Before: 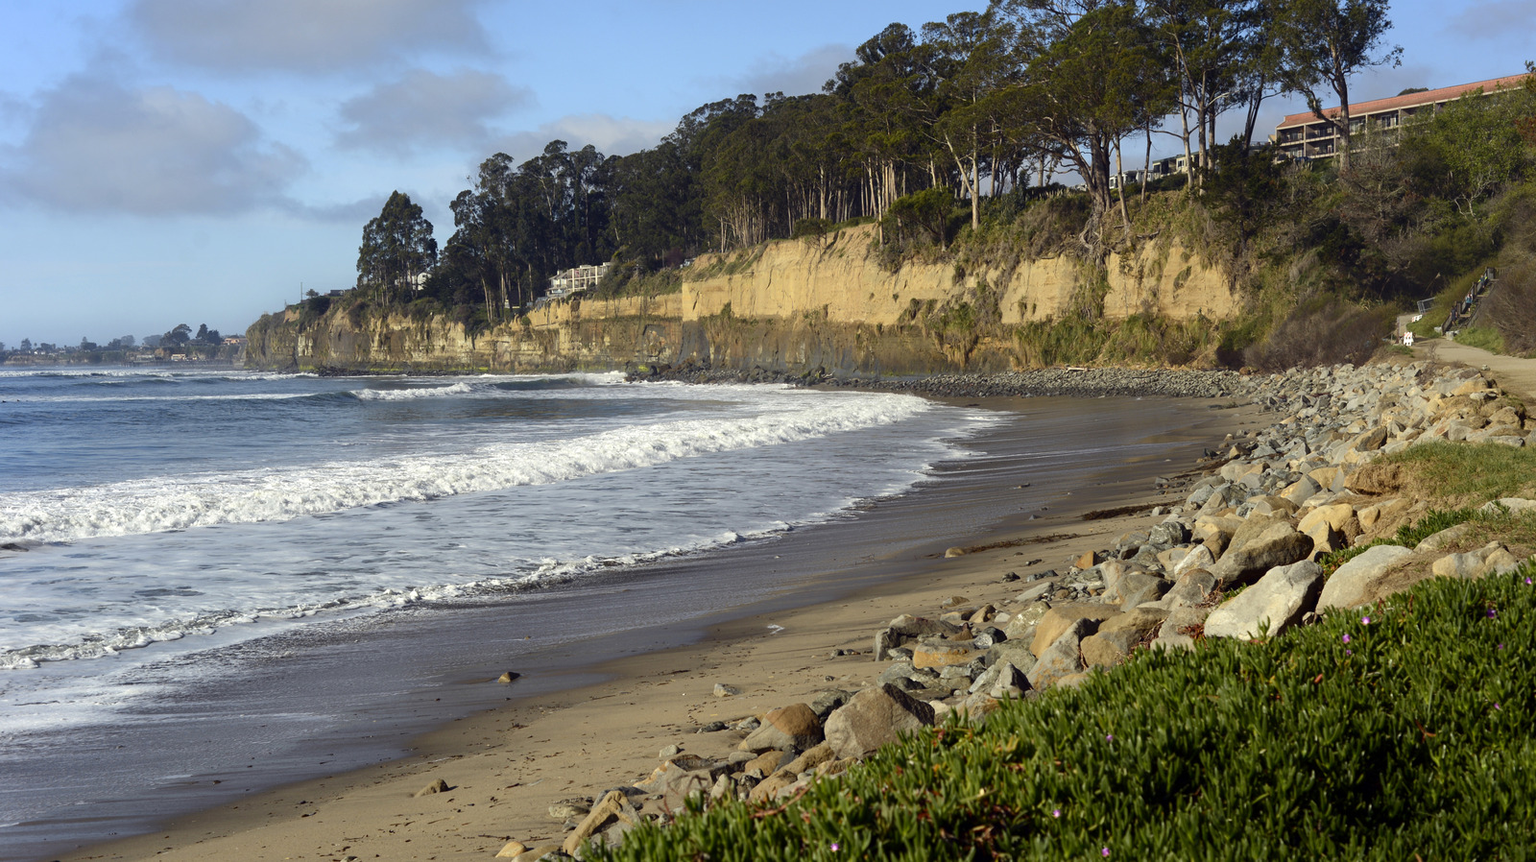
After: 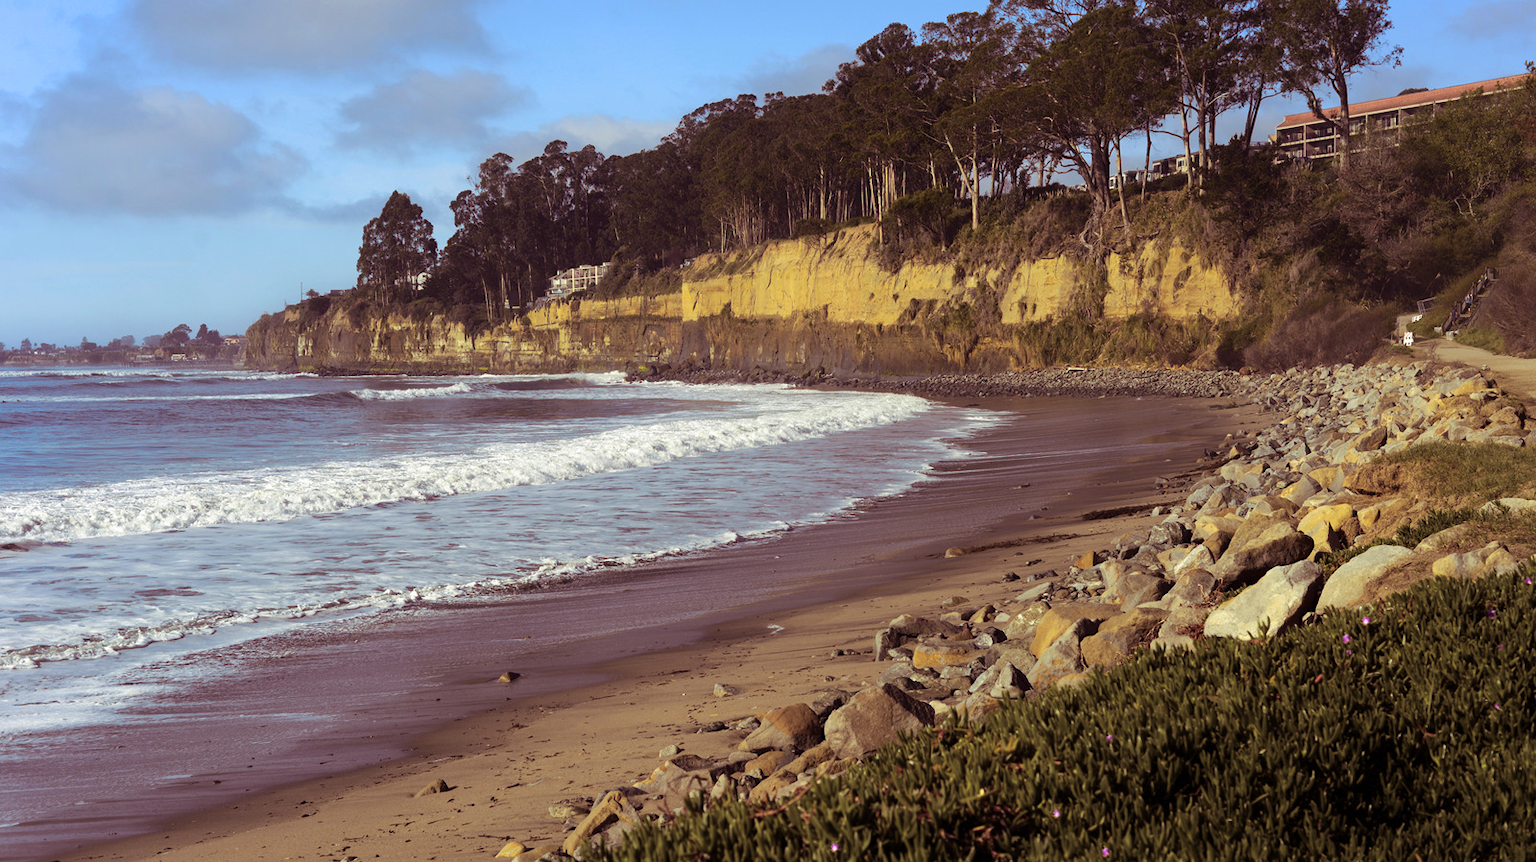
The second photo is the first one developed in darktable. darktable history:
split-toning: shadows › saturation 0.41, highlights › saturation 0, compress 33.55%
color balance rgb: perceptual saturation grading › global saturation 25%, global vibrance 20%
